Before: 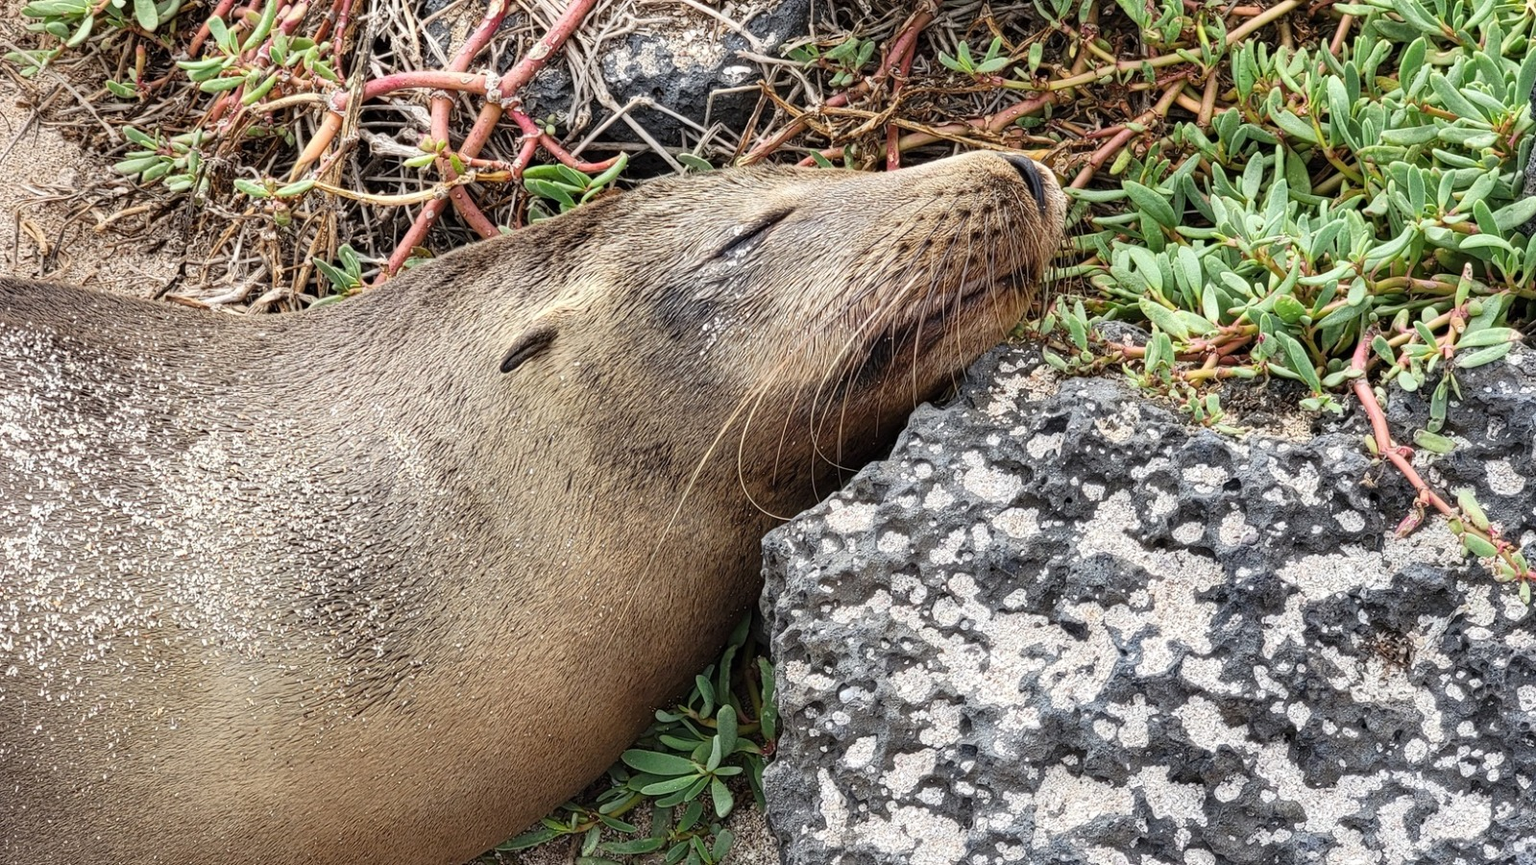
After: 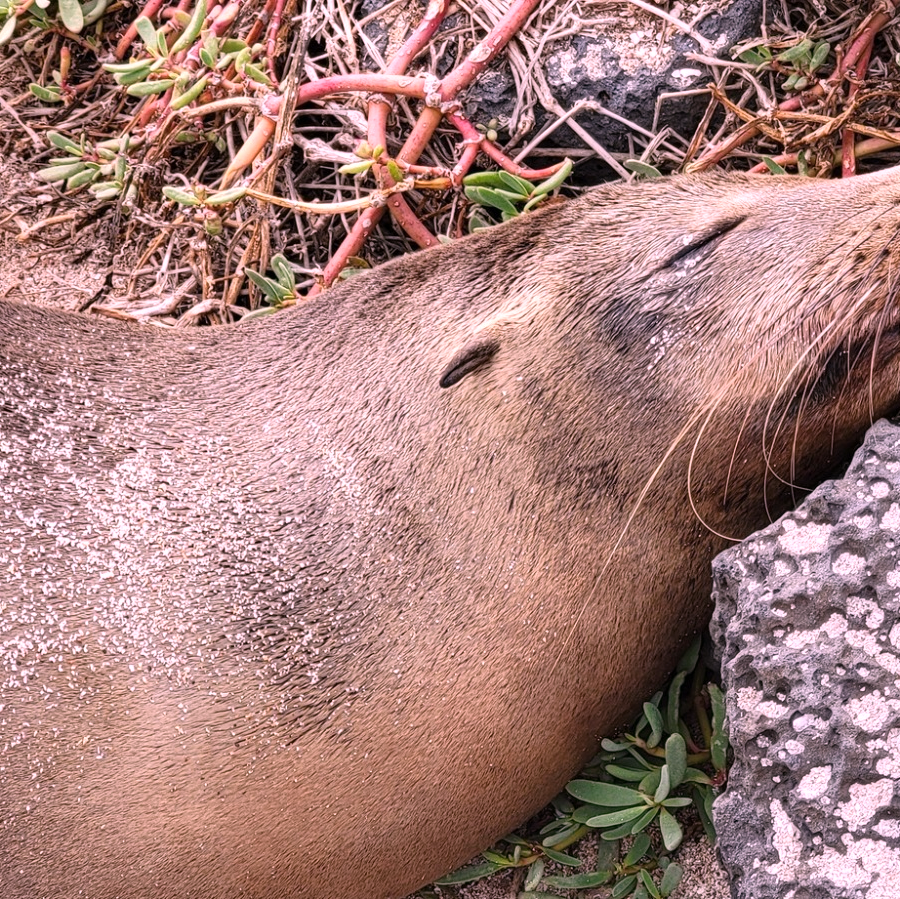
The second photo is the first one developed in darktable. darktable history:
crop: left 5.114%, right 38.589%
exposure: exposure -0.01 EV, compensate highlight preservation false
white balance: red 1.188, blue 1.11
